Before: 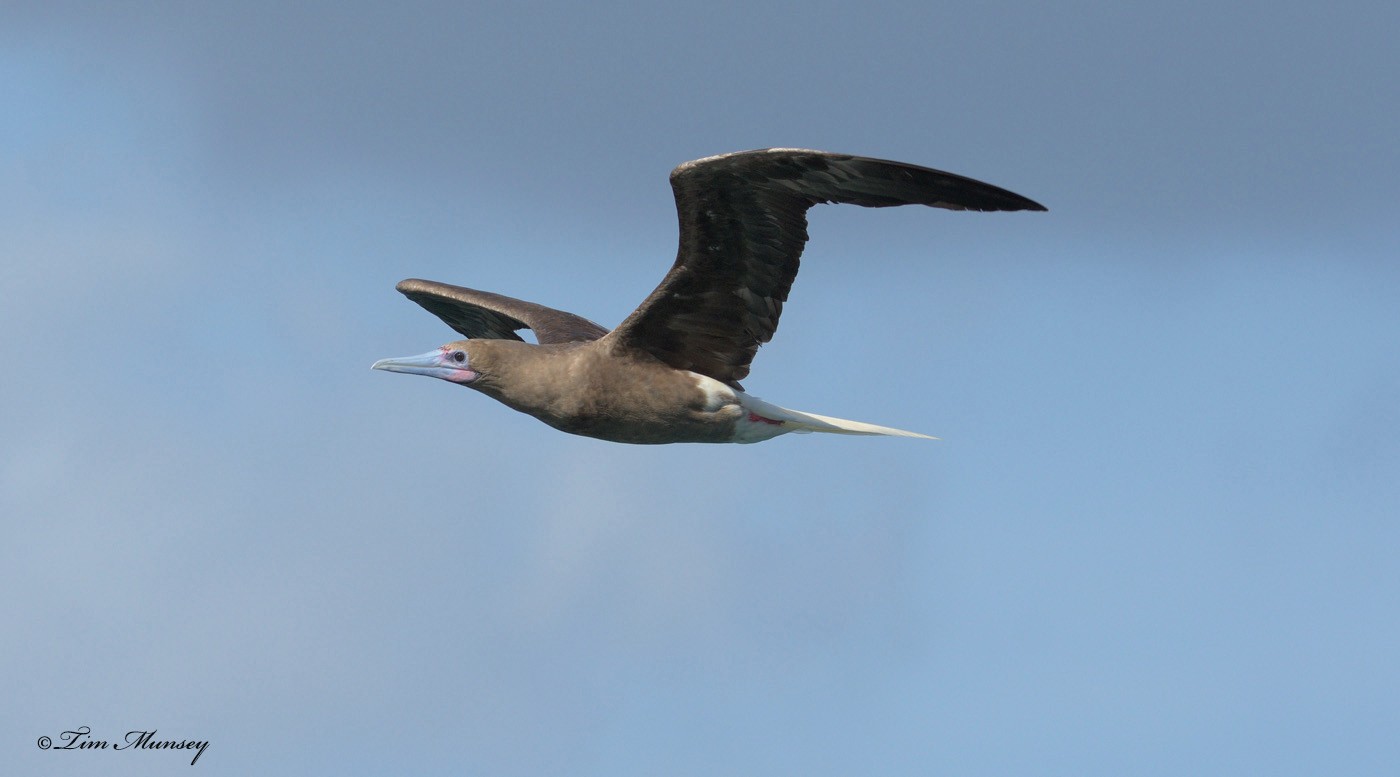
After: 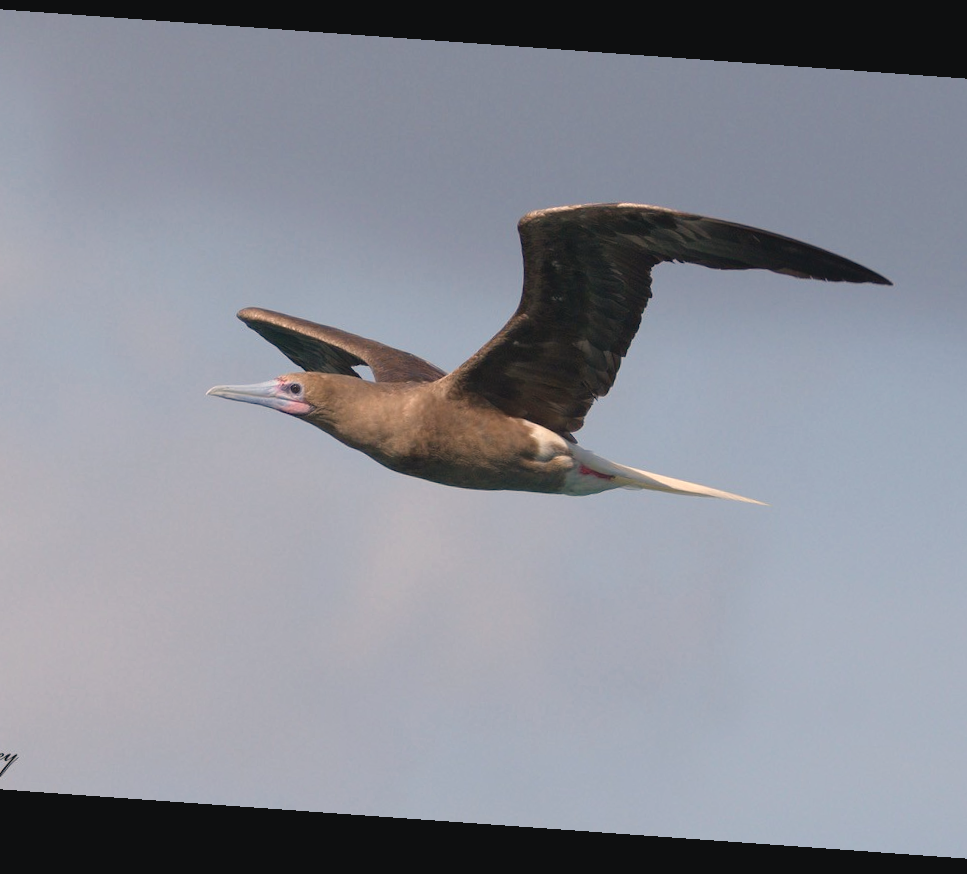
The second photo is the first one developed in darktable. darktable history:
white balance: red 1.127, blue 0.943
color balance rgb: shadows lift › chroma 2%, shadows lift › hue 250°, power › hue 326.4°, highlights gain › chroma 2%, highlights gain › hue 64.8°, global offset › luminance 0.5%, global offset › hue 58.8°, perceptual saturation grading › highlights -25%, perceptual saturation grading › shadows 30%, global vibrance 15%
crop and rotate: left 13.342%, right 19.991%
rotate and perspective: rotation 4.1°, automatic cropping off
